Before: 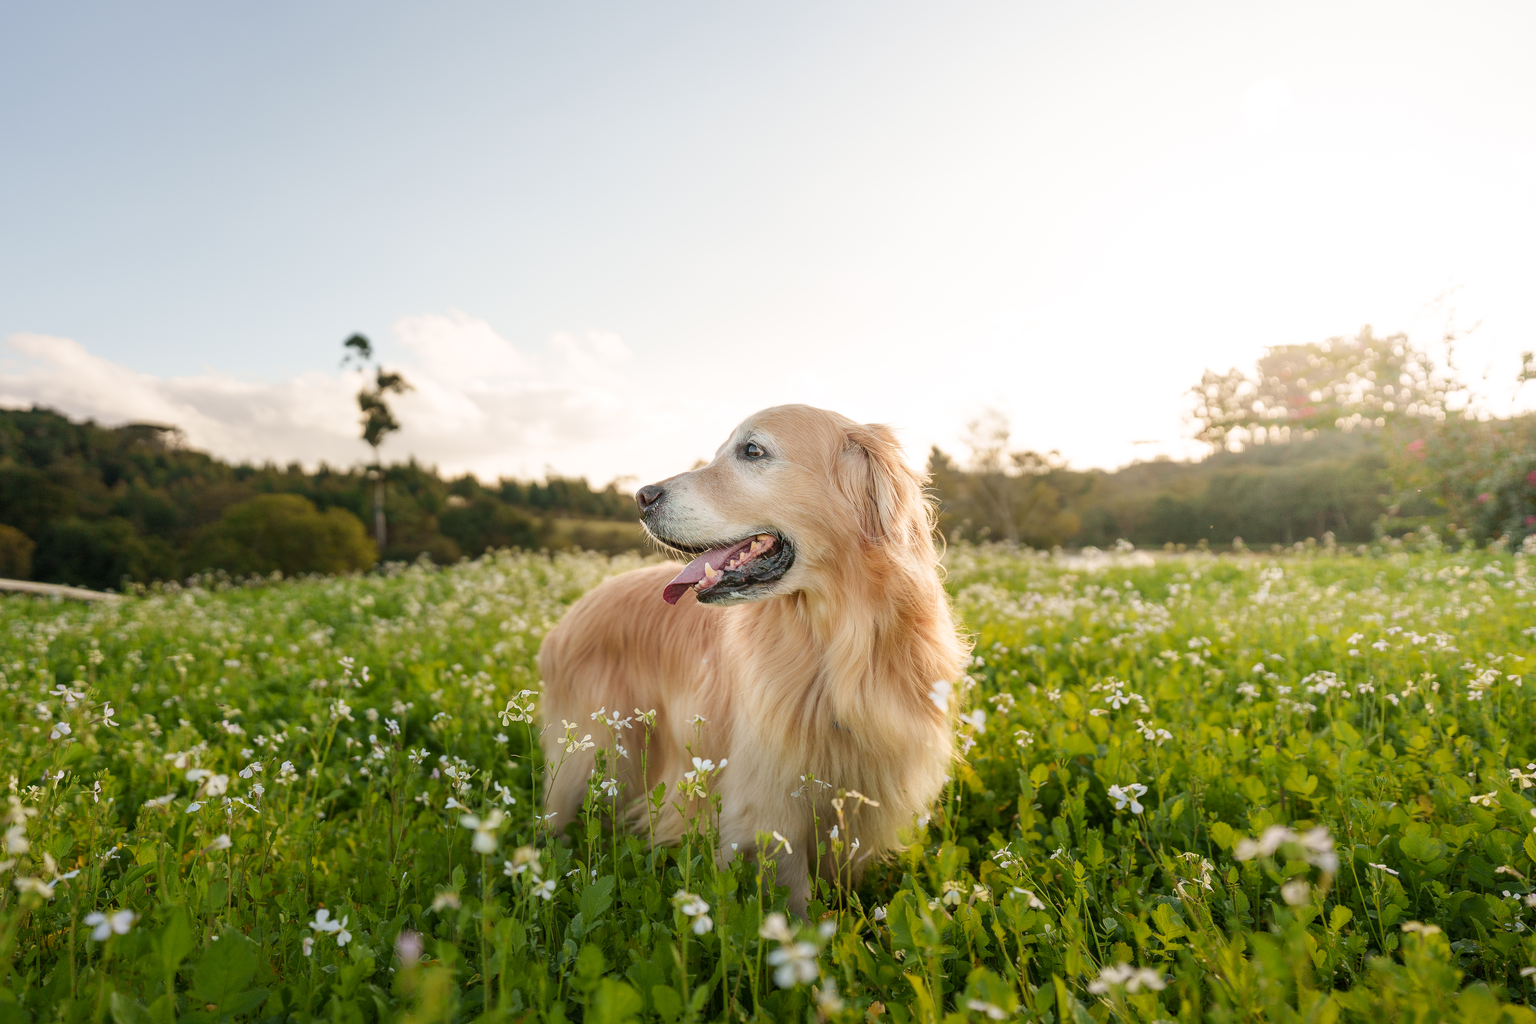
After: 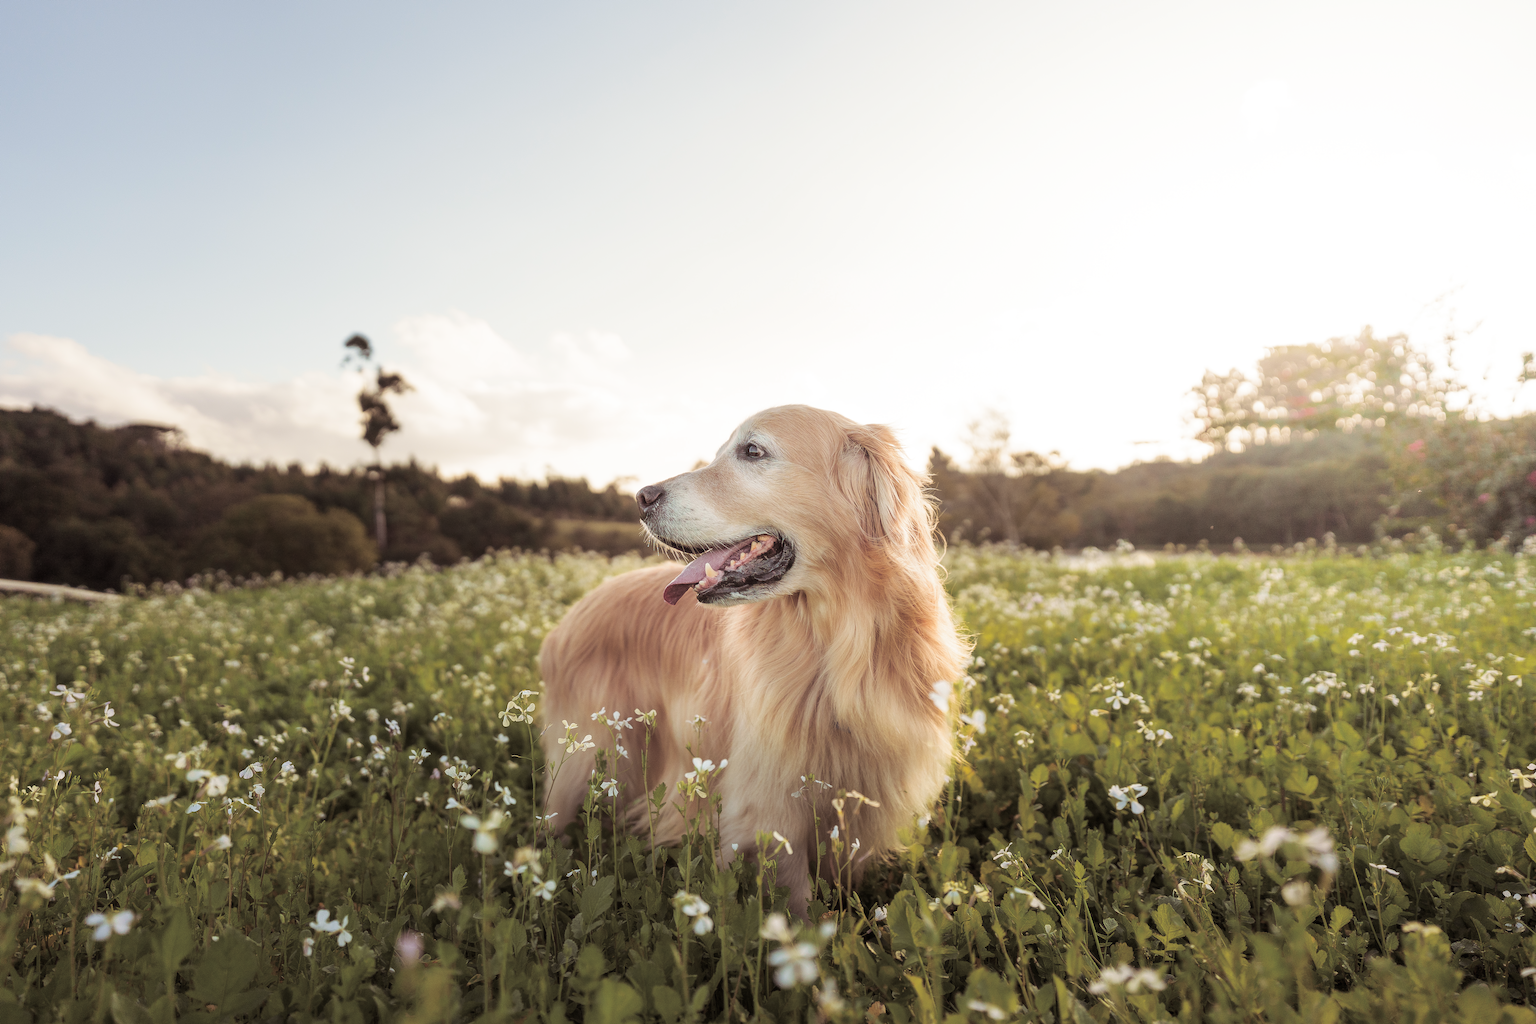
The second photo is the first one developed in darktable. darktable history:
split-toning: shadows › saturation 0.24, highlights › hue 54°, highlights › saturation 0.24
haze removal: strength -0.1, adaptive false
